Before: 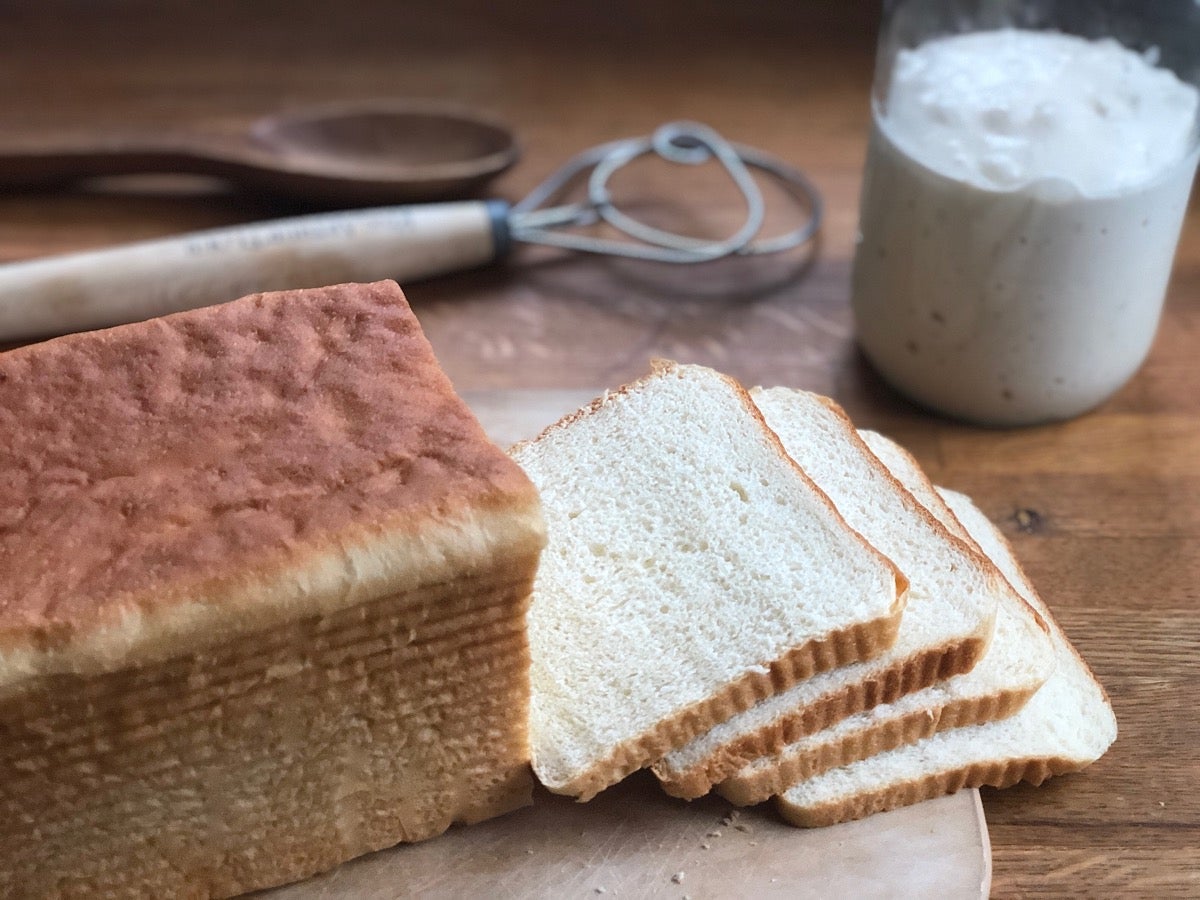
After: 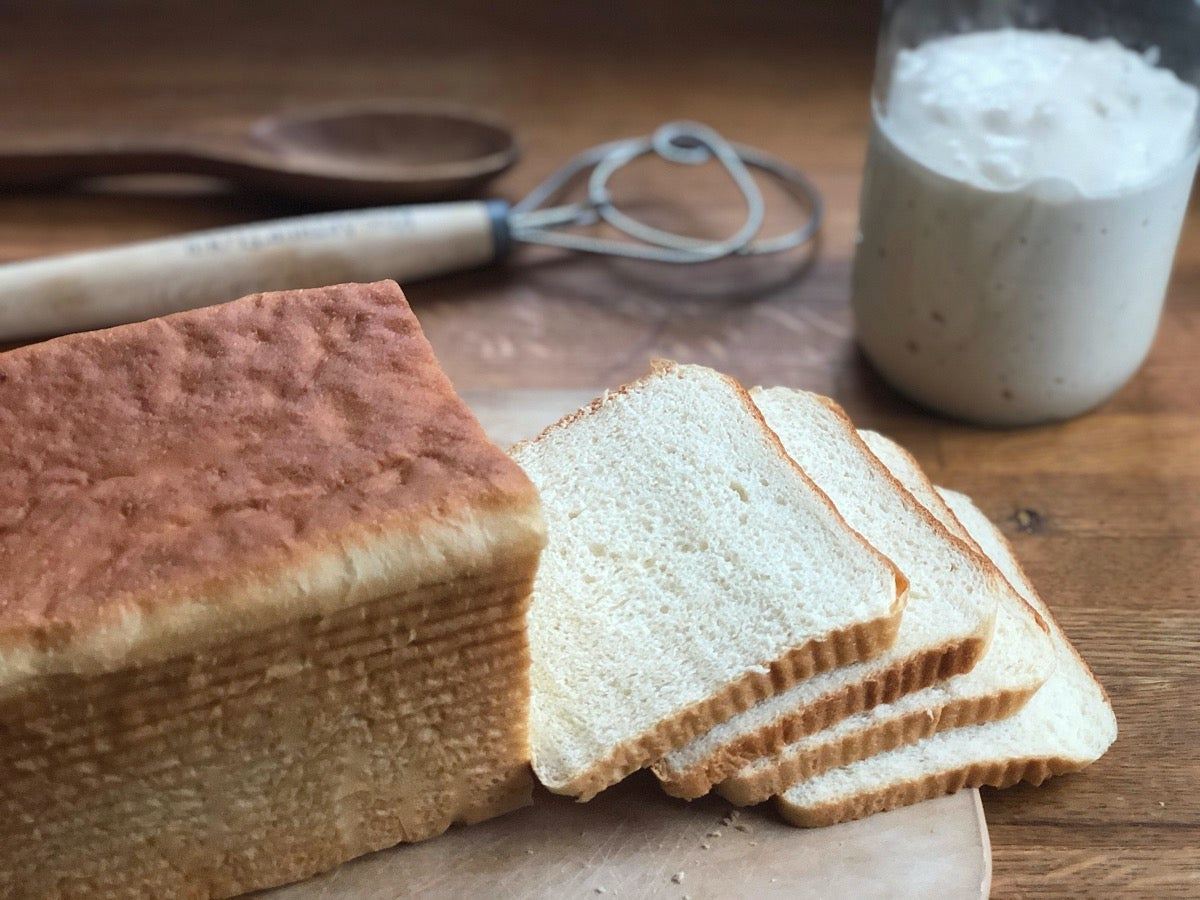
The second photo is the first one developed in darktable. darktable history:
color correction: highlights a* -2.66, highlights b* 2.31
